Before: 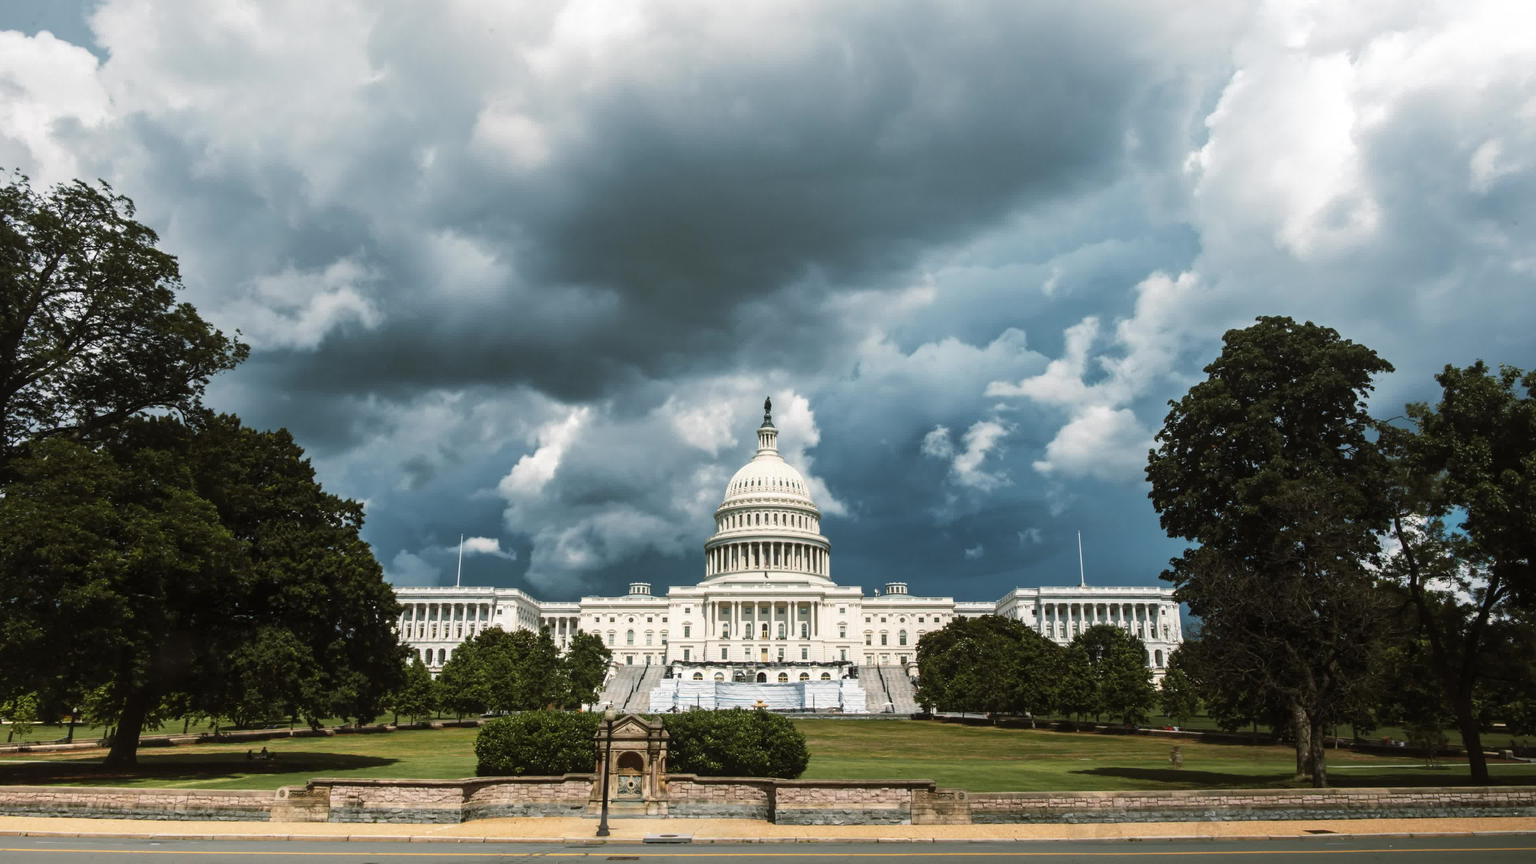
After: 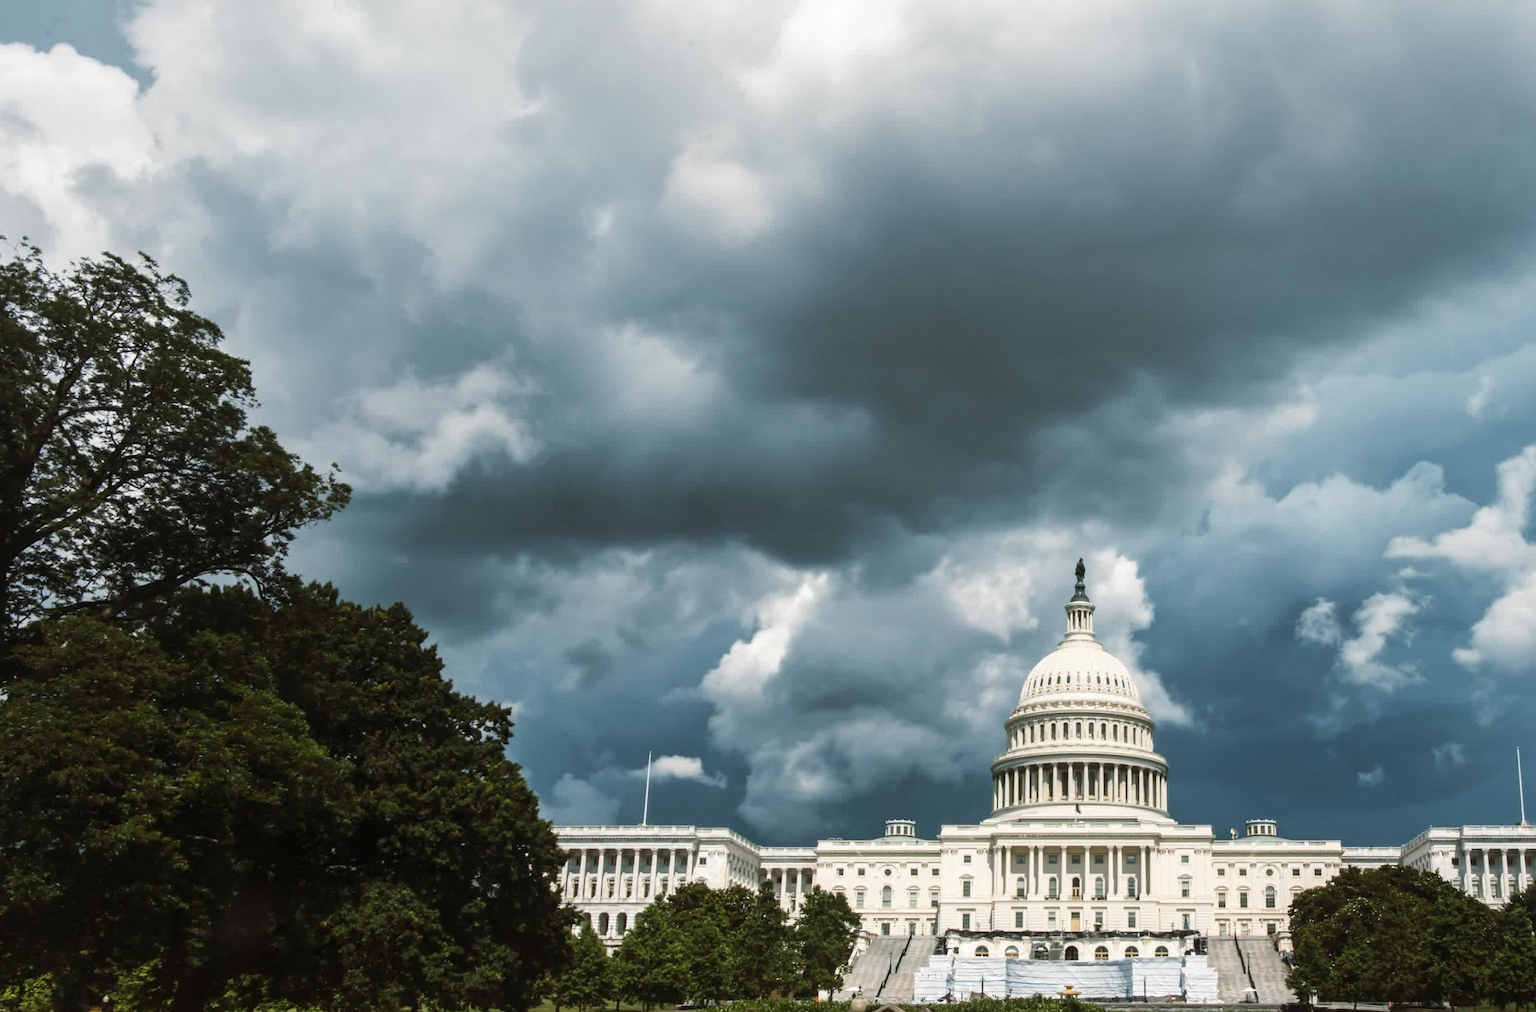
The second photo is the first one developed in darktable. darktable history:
crop: right 28.885%, bottom 16.626%
tone equalizer: on, module defaults
